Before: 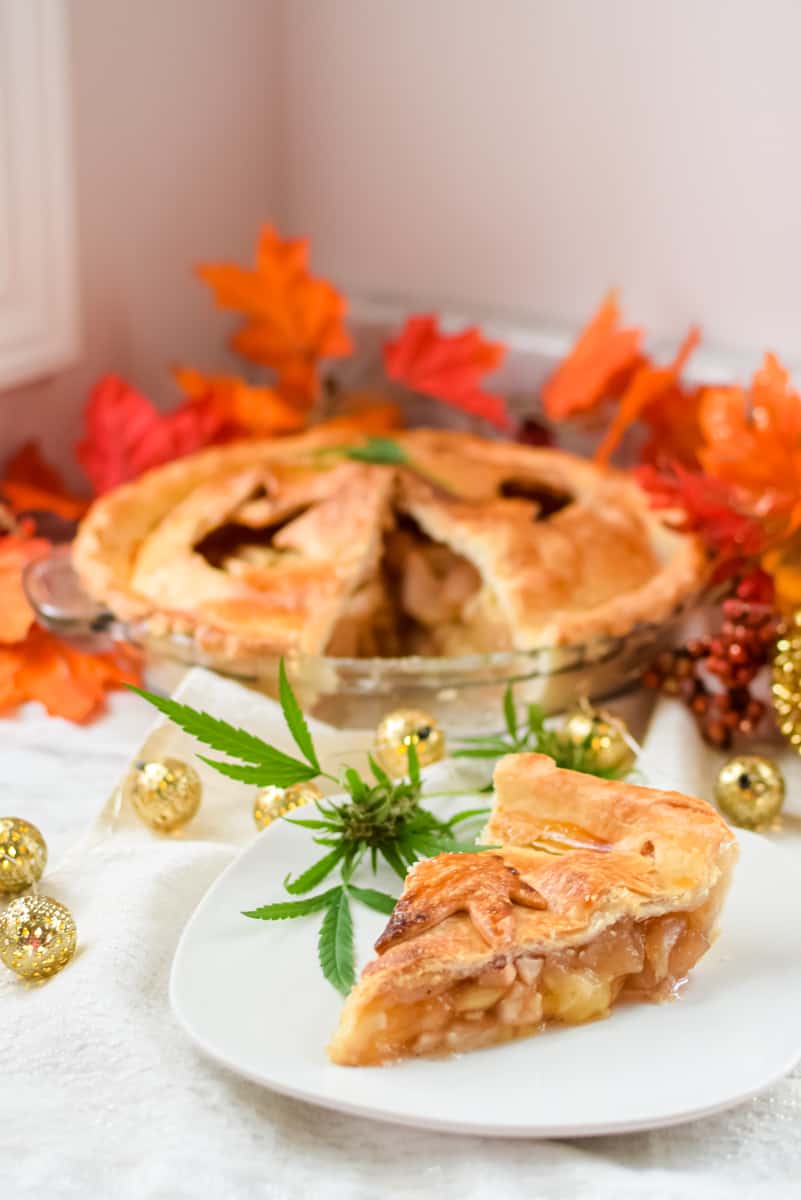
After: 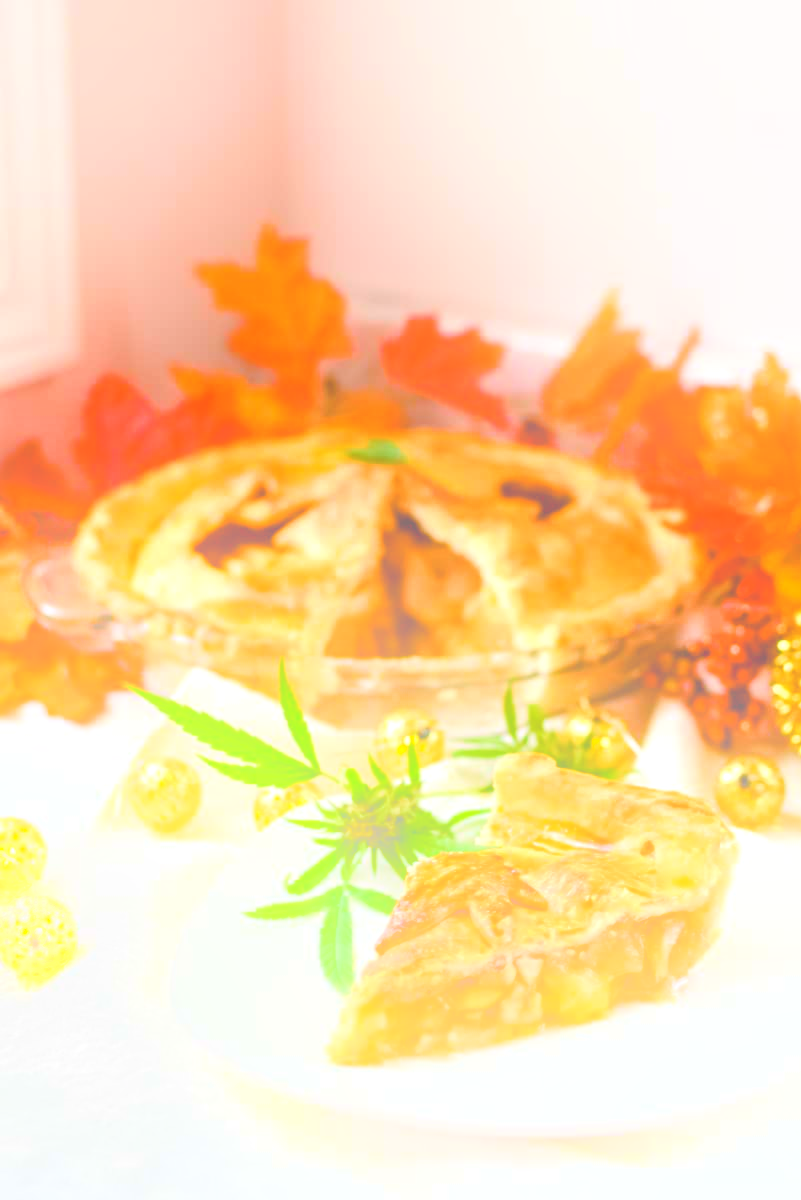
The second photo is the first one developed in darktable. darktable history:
exposure: black level correction 0, exposure 0.5 EV, compensate highlight preservation false
local contrast: highlights 100%, shadows 100%, detail 120%, midtone range 0.2
bloom: size 38%, threshold 95%, strength 30%
color balance rgb: perceptual saturation grading › global saturation 35%, perceptual saturation grading › highlights -25%, perceptual saturation grading › shadows 25%, global vibrance 10%
